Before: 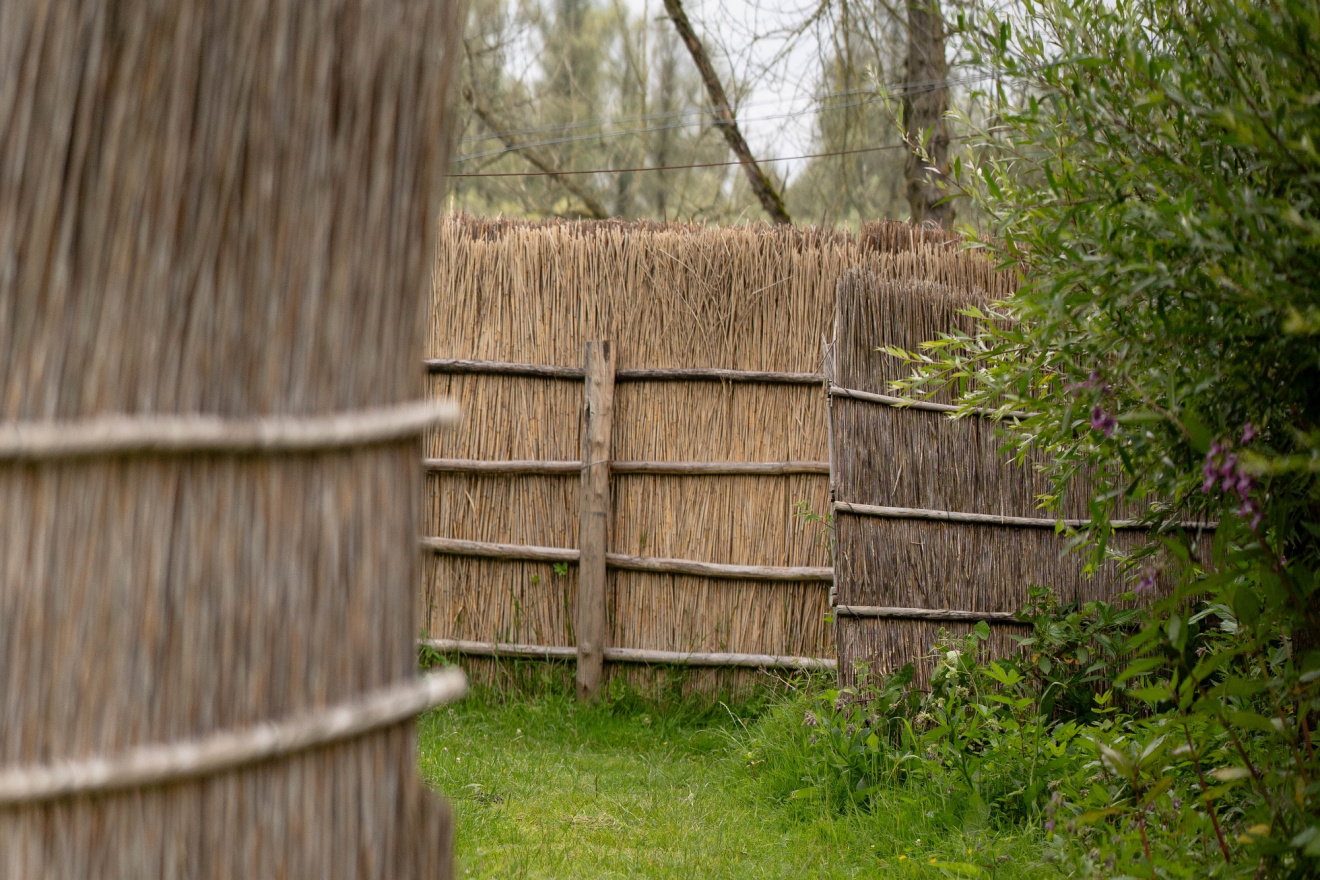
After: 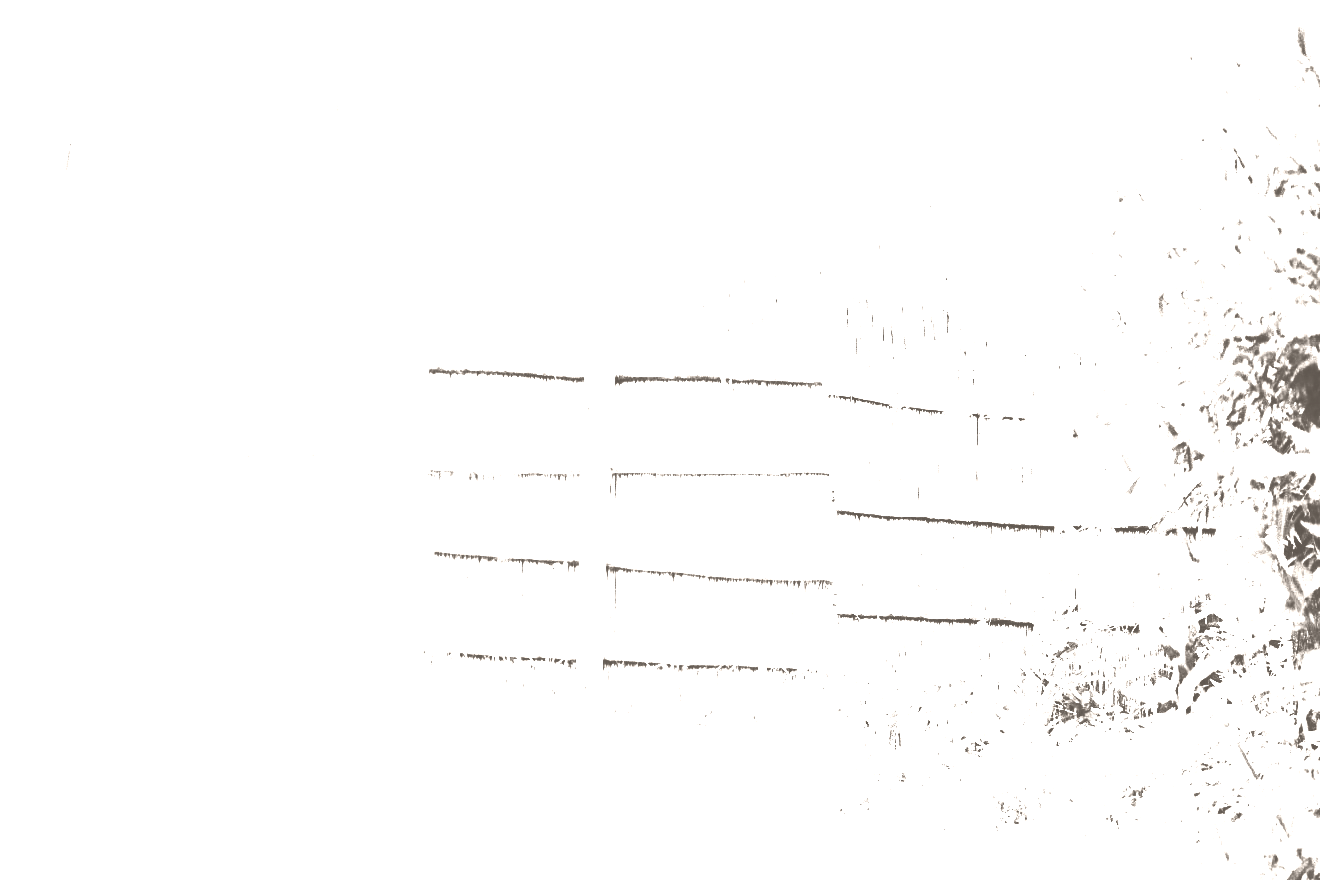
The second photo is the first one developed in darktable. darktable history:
tone curve: curves: ch0 [(0, 0.056) (0.049, 0.073) (0.155, 0.127) (0.33, 0.331) (0.432, 0.46) (0.601, 0.655) (0.843, 0.876) (1, 0.965)]; ch1 [(0, 0) (0.339, 0.334) (0.445, 0.419) (0.476, 0.454) (0.497, 0.494) (0.53, 0.511) (0.557, 0.549) (0.613, 0.614) (0.728, 0.729) (1, 1)]; ch2 [(0, 0) (0.327, 0.318) (0.417, 0.426) (0.46, 0.453) (0.502, 0.5) (0.526, 0.52) (0.54, 0.543) (0.606, 0.61) (0.74, 0.716) (1, 1)], color space Lab, independent channels, preserve colors none
contrast brightness saturation: contrast 0.4, brightness 0.05, saturation 0.25
tone equalizer: -8 EV -0.417 EV, -7 EV -0.389 EV, -6 EV -0.333 EV, -5 EV -0.222 EV, -3 EV 0.222 EV, -2 EV 0.333 EV, -1 EV 0.389 EV, +0 EV 0.417 EV, edges refinement/feathering 500, mask exposure compensation -1.57 EV, preserve details no
exposure: black level correction 0, exposure 4 EV, compensate exposure bias true, compensate highlight preservation false
colorize: hue 34.49°, saturation 35.33%, source mix 100%, lightness 55%, version 1
